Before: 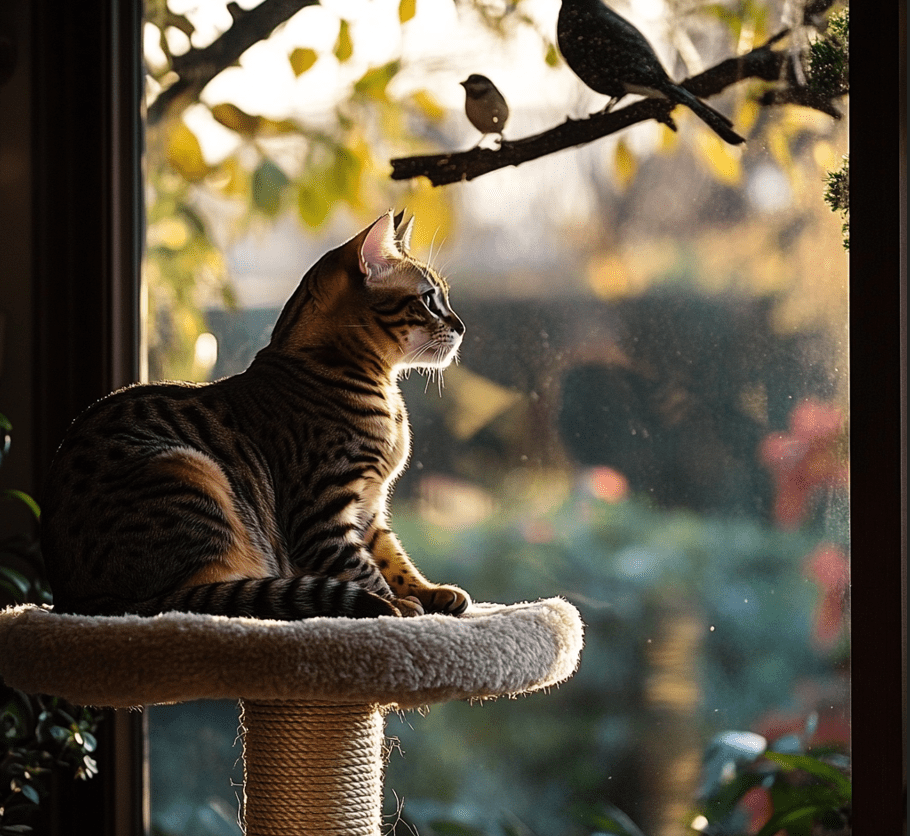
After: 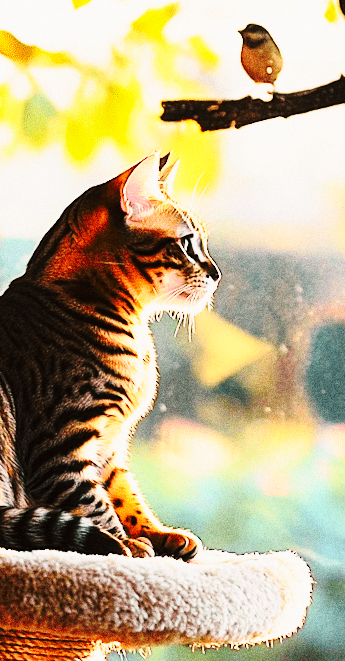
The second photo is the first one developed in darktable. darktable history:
exposure: exposure 0.95 EV, compensate highlight preservation false
crop and rotate: left 29.476%, top 10.214%, right 35.32%, bottom 17.333%
base curve: curves: ch0 [(0, 0) (0.036, 0.037) (0.121, 0.228) (0.46, 0.76) (0.859, 0.983) (1, 1)], preserve colors none
rotate and perspective: rotation 5.12°, automatic cropping off
grain: coarseness 0.09 ISO, strength 40%
tone curve: curves: ch0 [(0, 0.005) (0.103, 0.097) (0.18, 0.22) (0.378, 0.482) (0.504, 0.631) (0.663, 0.801) (0.834, 0.914) (1, 0.971)]; ch1 [(0, 0) (0.172, 0.123) (0.324, 0.253) (0.396, 0.388) (0.478, 0.461) (0.499, 0.498) (0.522, 0.528) (0.604, 0.692) (0.704, 0.818) (1, 1)]; ch2 [(0, 0) (0.411, 0.424) (0.496, 0.5) (0.515, 0.519) (0.555, 0.585) (0.628, 0.703) (1, 1)], color space Lab, independent channels, preserve colors none
